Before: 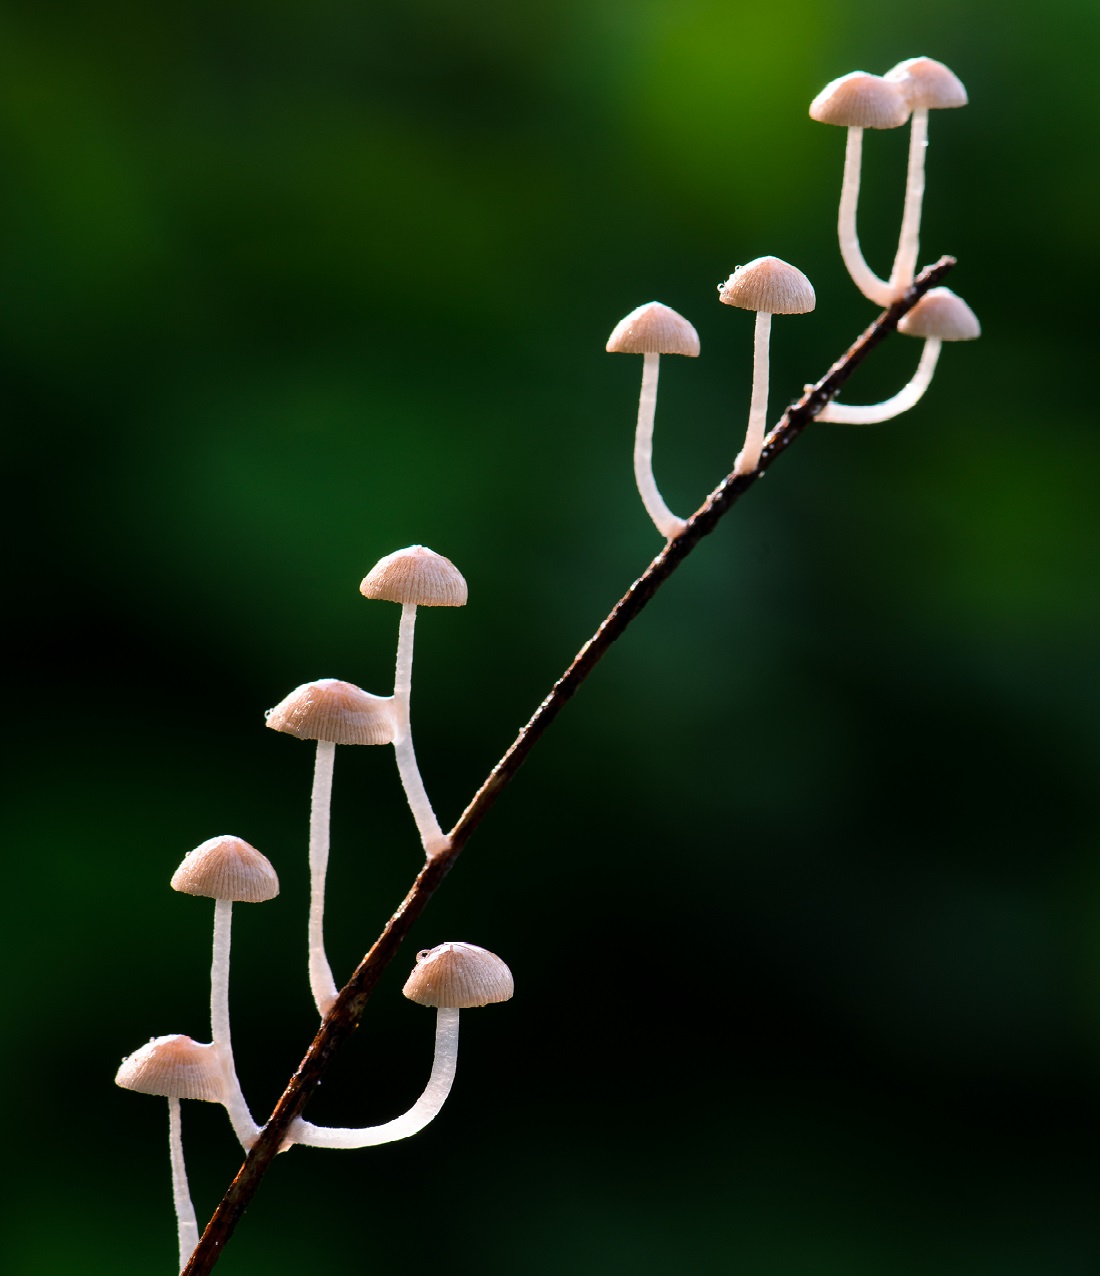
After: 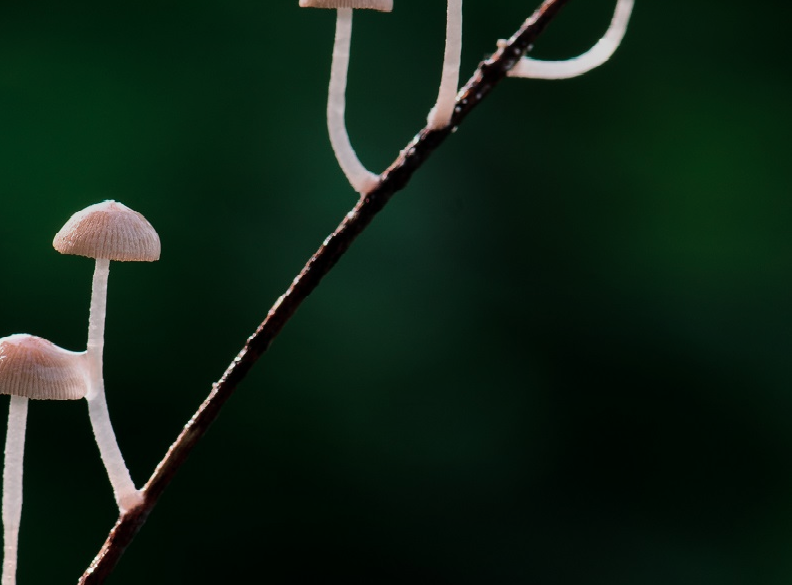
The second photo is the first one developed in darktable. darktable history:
crop and rotate: left 27.938%, top 27.046%, bottom 27.046%
color contrast: blue-yellow contrast 0.7
graduated density: rotation 5.63°, offset 76.9
